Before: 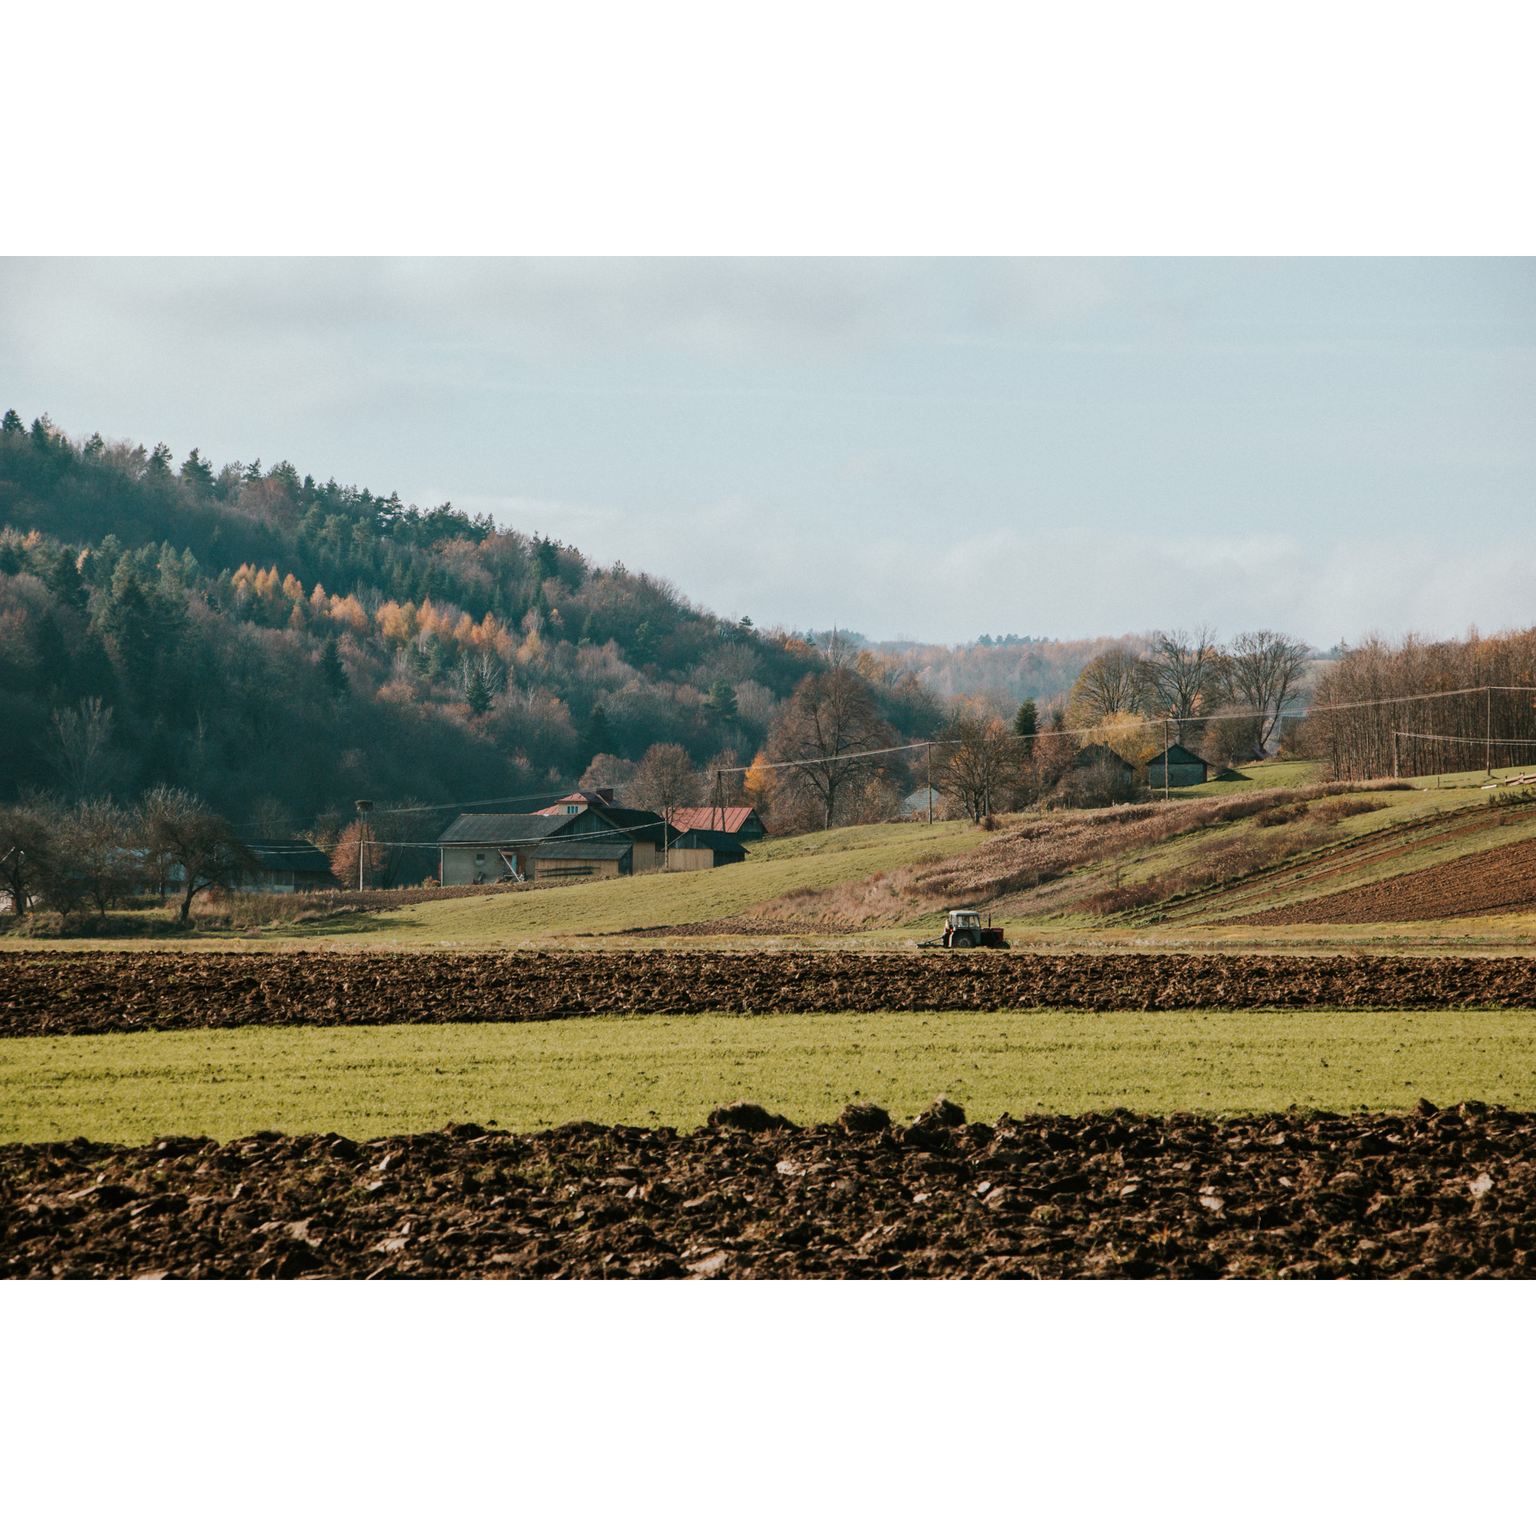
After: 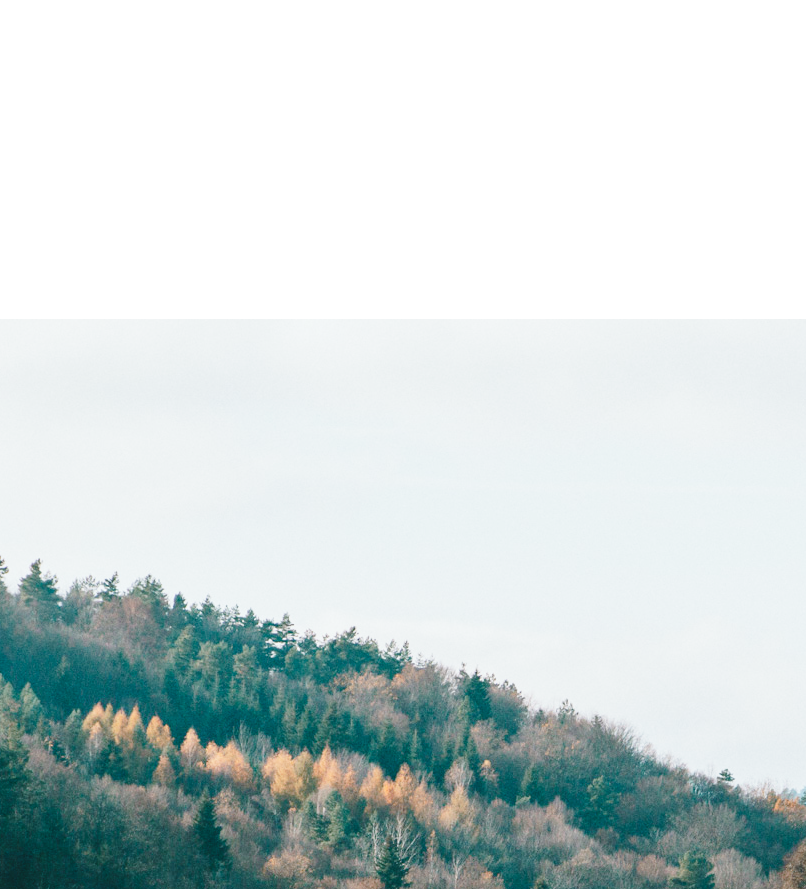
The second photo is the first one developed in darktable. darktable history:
crop and rotate: left 10.817%, top 0.062%, right 47.194%, bottom 53.626%
base curve: curves: ch0 [(0, 0) (0.028, 0.03) (0.121, 0.232) (0.46, 0.748) (0.859, 0.968) (1, 1)], preserve colors none
white balance: emerald 1
